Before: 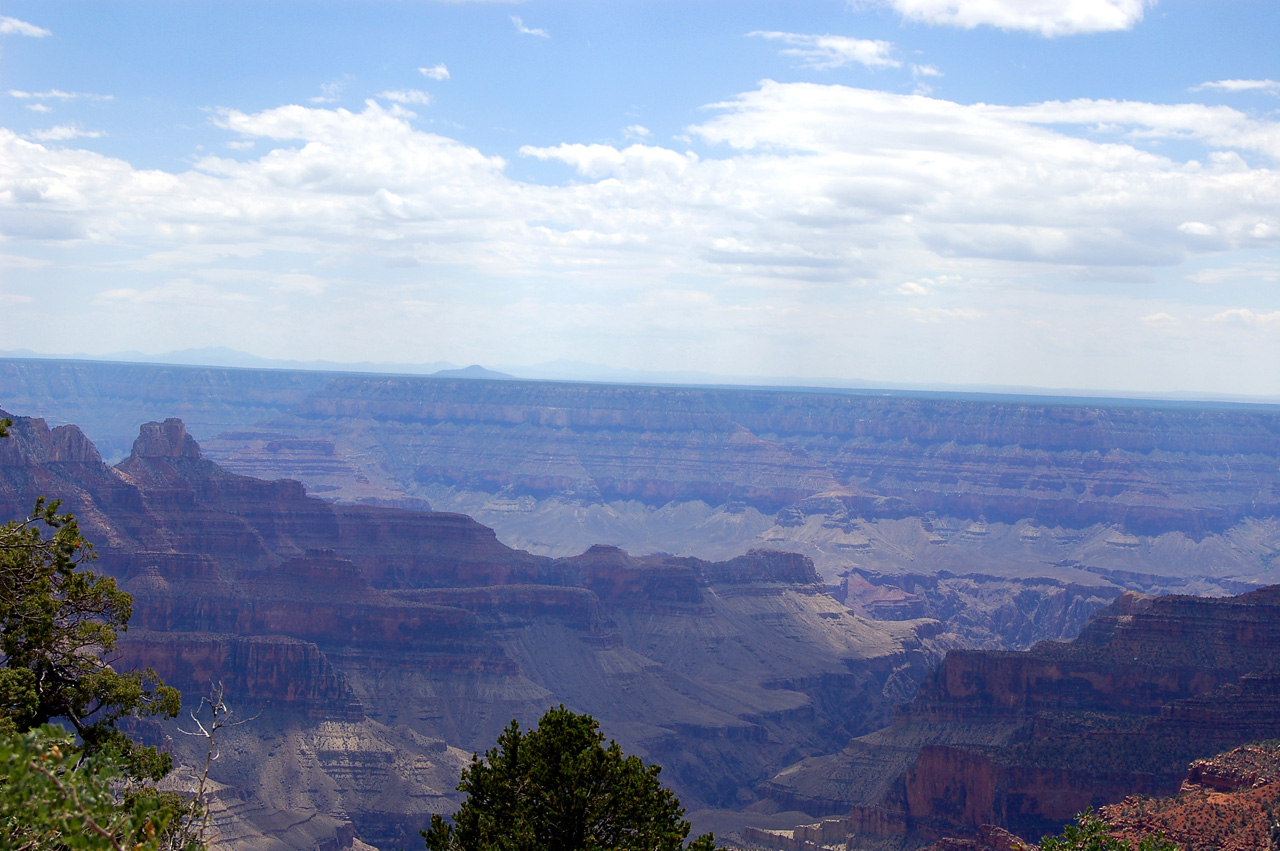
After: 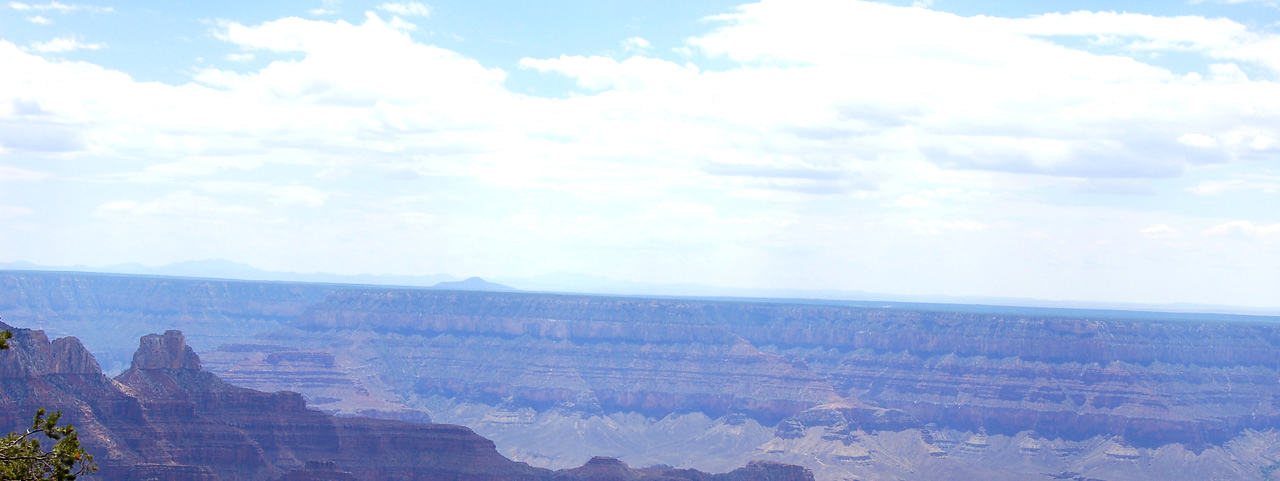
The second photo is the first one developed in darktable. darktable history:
contrast brightness saturation: contrast 0.1, brightness 0.019, saturation 0.02
crop and rotate: top 10.511%, bottom 32.916%
exposure: exposure 0.296 EV, compensate highlight preservation false
